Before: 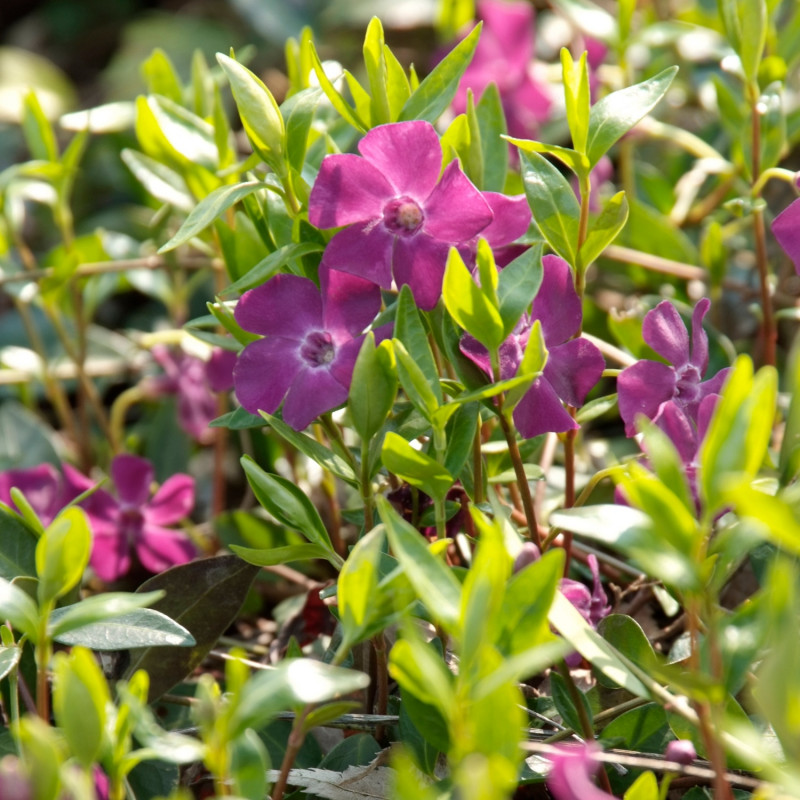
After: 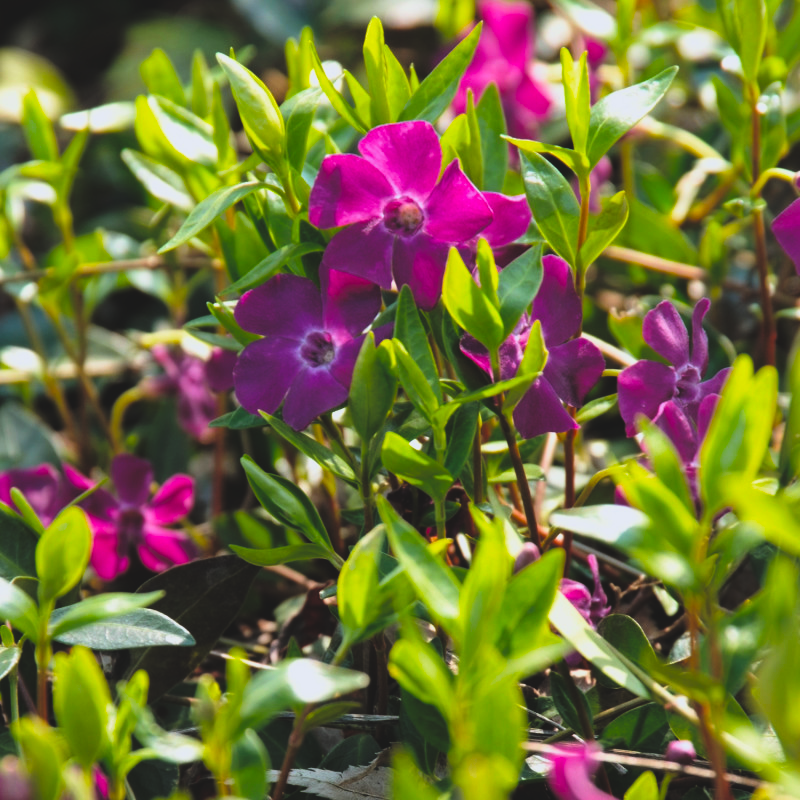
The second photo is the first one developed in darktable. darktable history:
filmic rgb: black relative exposure -7.75 EV, white relative exposure 4.4 EV, threshold 3 EV, target black luminance 0%, hardness 3.76, latitude 50.51%, contrast 1.074, highlights saturation mix 10%, shadows ↔ highlights balance -0.22%, color science v4 (2020), enable highlight reconstruction true
color balance: contrast 8.5%, output saturation 105%
rgb curve: curves: ch0 [(0, 0.186) (0.314, 0.284) (0.775, 0.708) (1, 1)], compensate middle gray true, preserve colors none
white balance: red 0.983, blue 1.036
